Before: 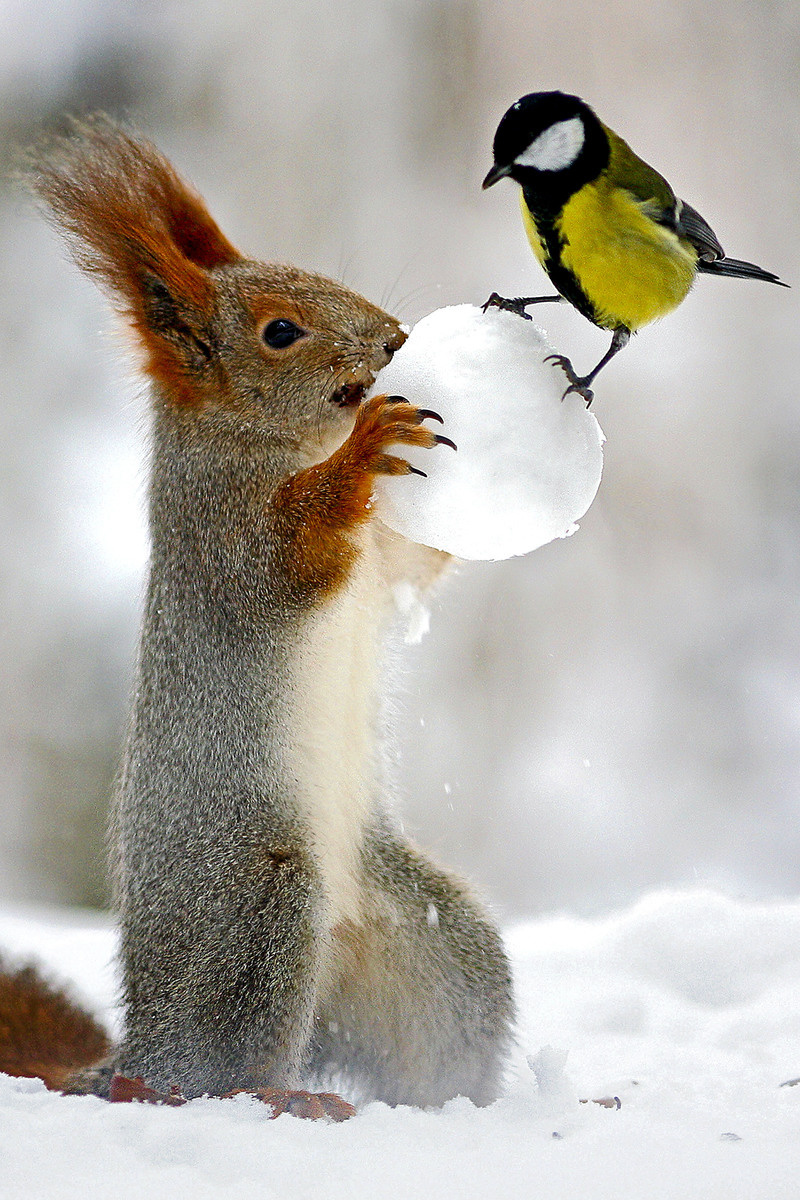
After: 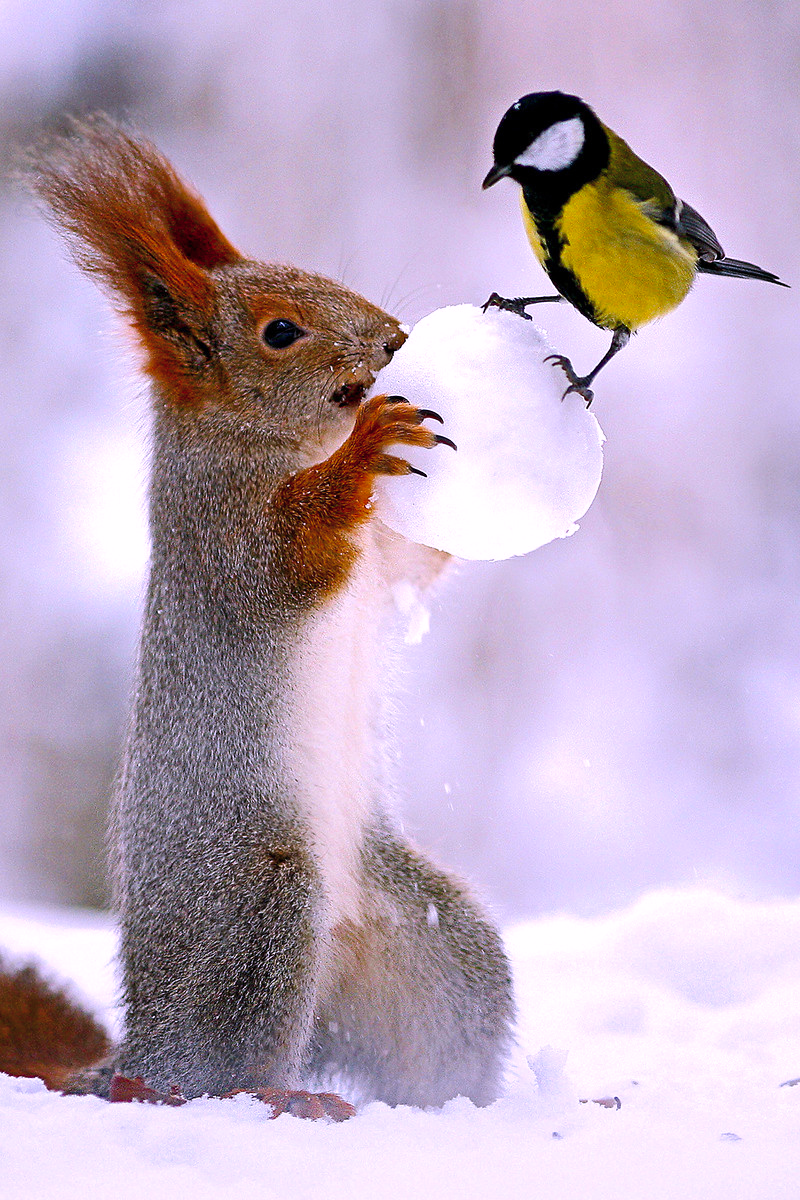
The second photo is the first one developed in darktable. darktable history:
color correction: highlights a* 15.03, highlights b* -25.07
color balance rgb: linear chroma grading › global chroma 10%, perceptual saturation grading › global saturation 5%, perceptual brilliance grading › global brilliance 4%, global vibrance 7%, saturation formula JzAzBz (2021)
